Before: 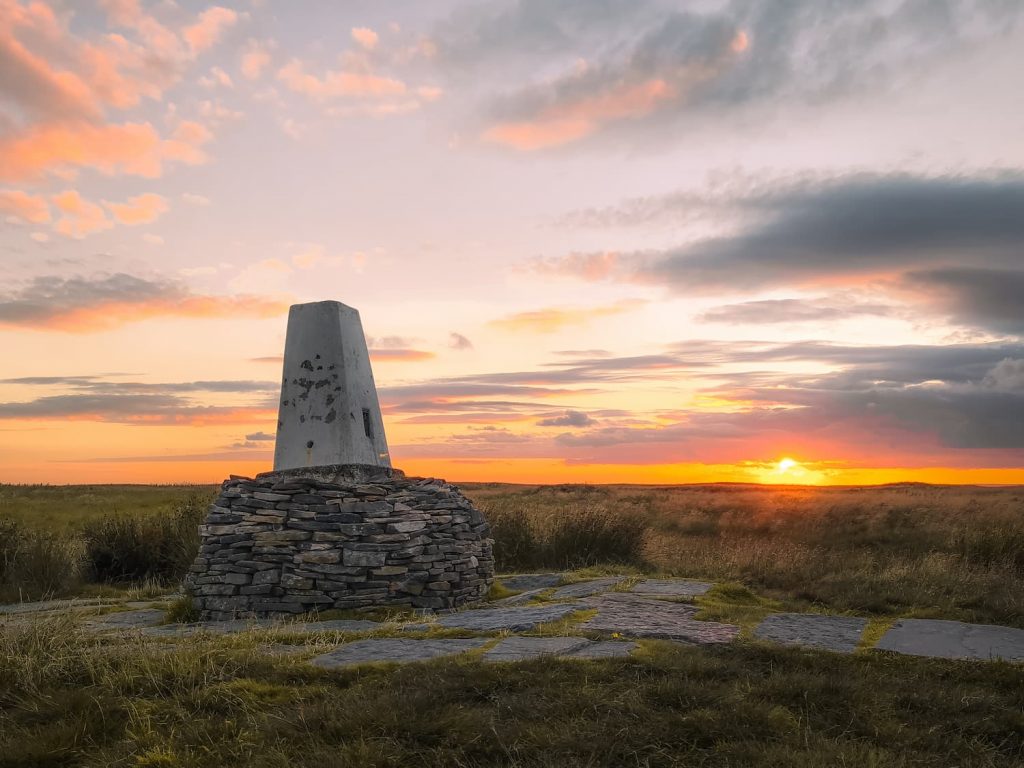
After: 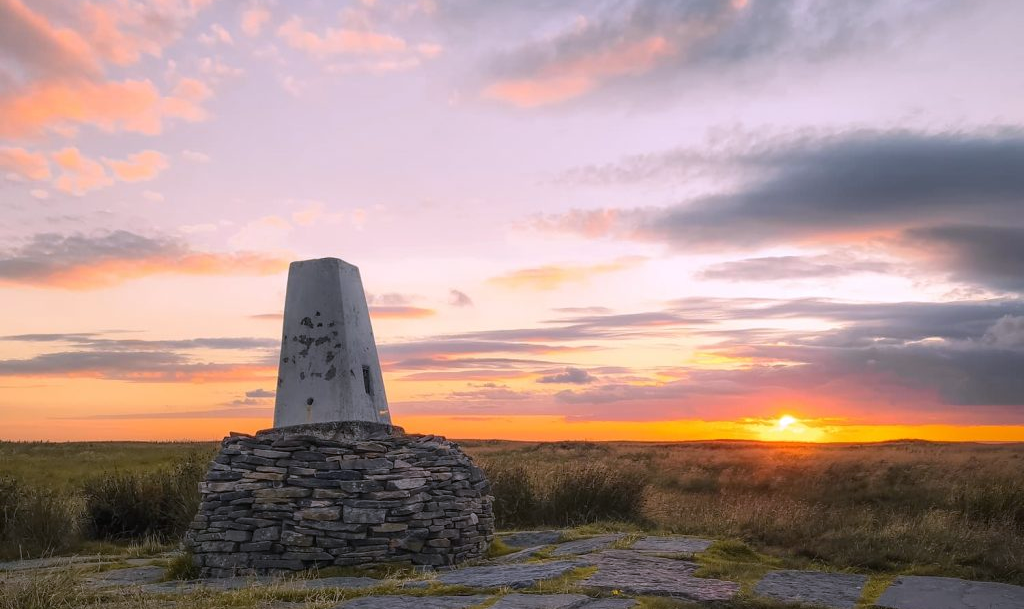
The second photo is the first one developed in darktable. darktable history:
white balance: red 1.004, blue 1.096
crop and rotate: top 5.667%, bottom 14.937%
